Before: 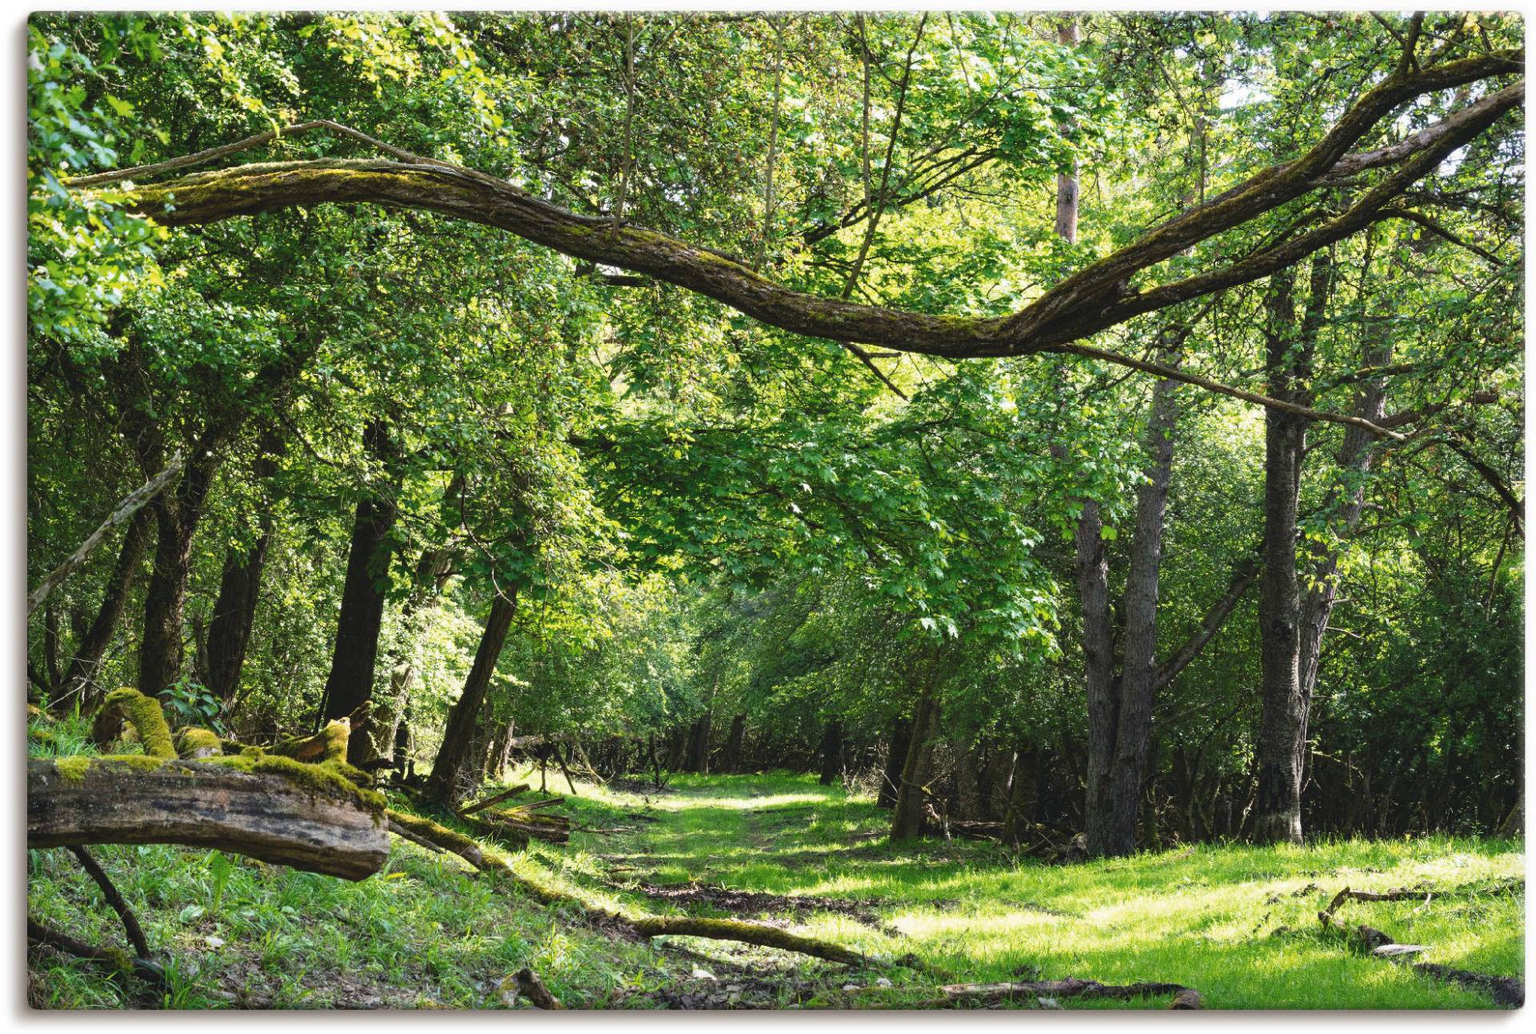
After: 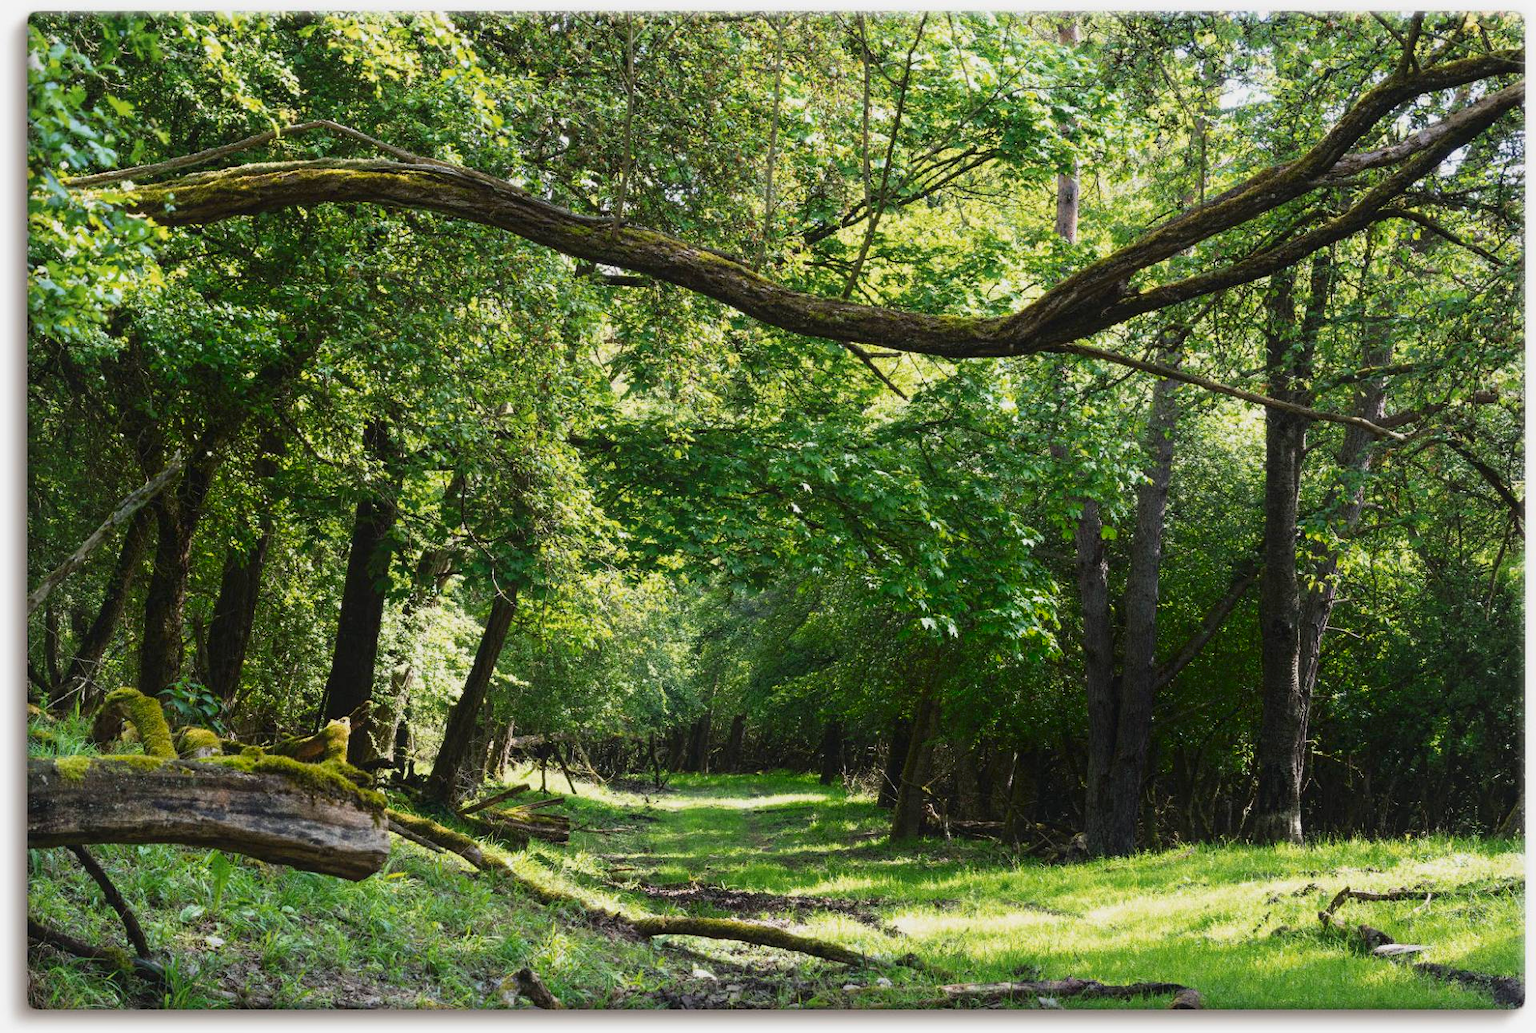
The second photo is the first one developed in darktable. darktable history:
shadows and highlights: shadows -70, highlights 35, soften with gaussian
exposure: black level correction 0.001, exposure -0.2 EV, compensate highlight preservation false
